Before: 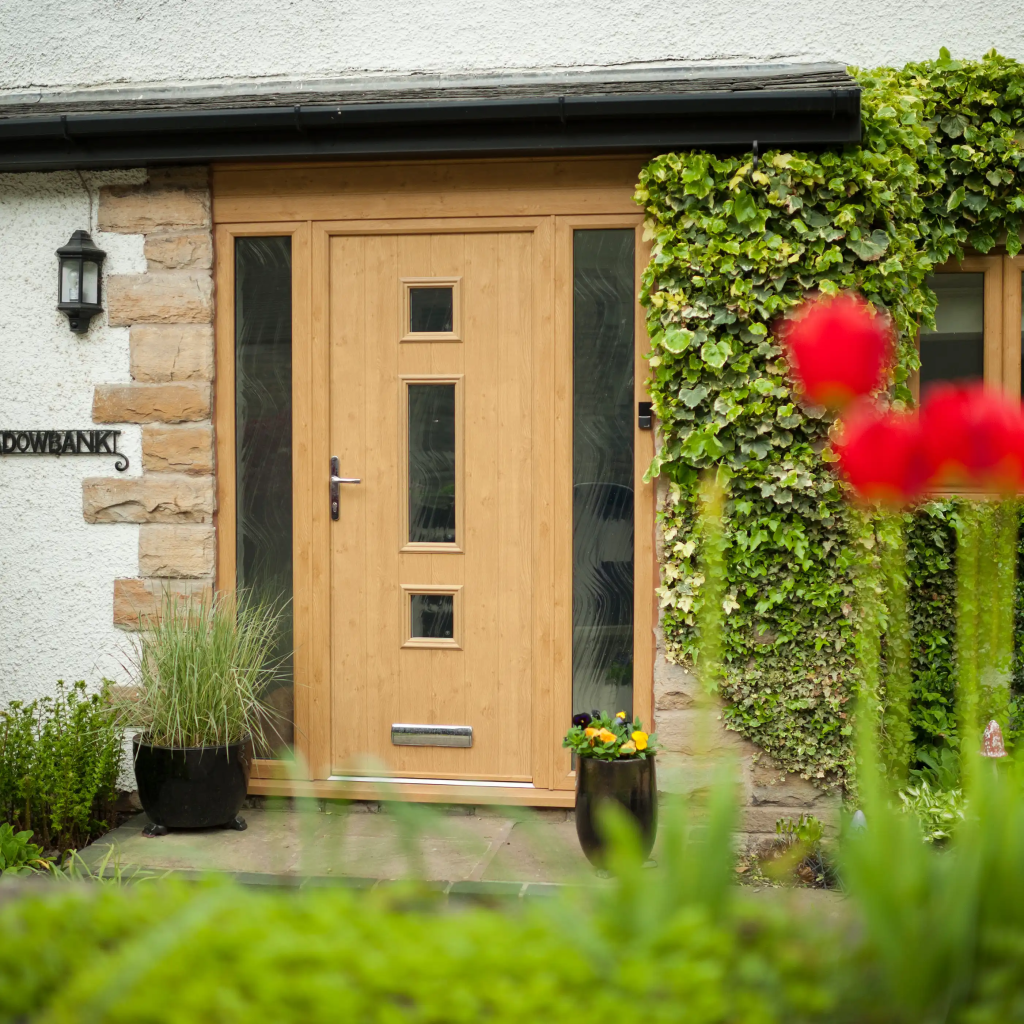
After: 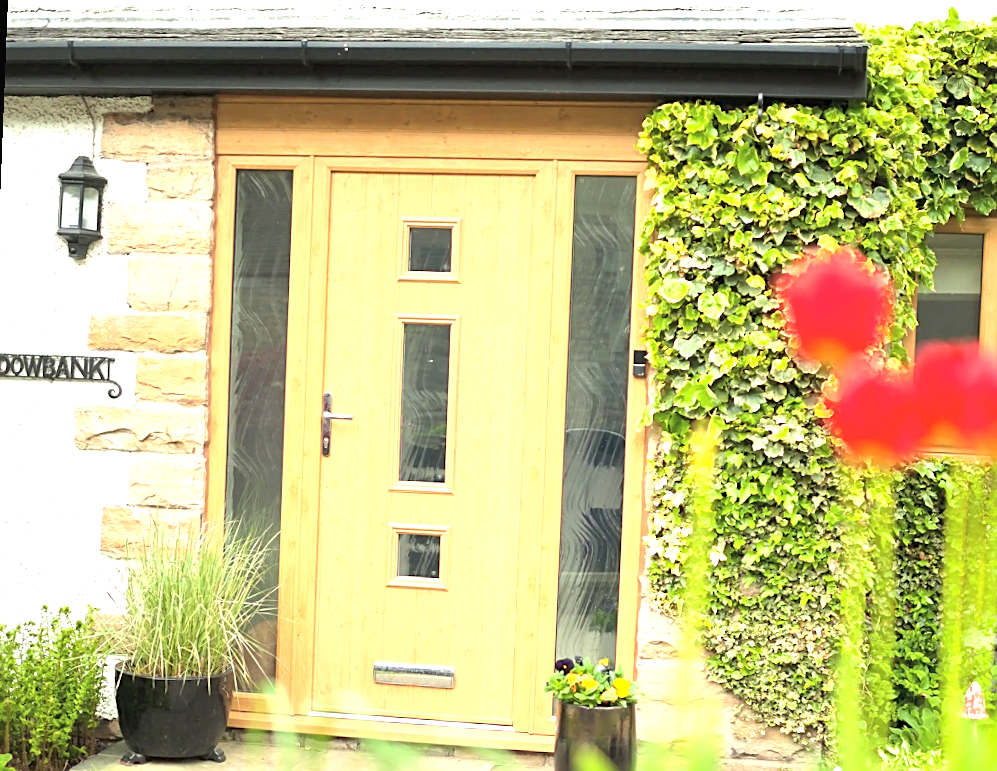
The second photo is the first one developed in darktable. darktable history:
crop: left 2.737%, top 7.287%, right 3.421%, bottom 20.179%
contrast brightness saturation: brightness 0.15
exposure: black level correction 0, exposure 1.5 EV, compensate exposure bias true, compensate highlight preservation false
sharpen: on, module defaults
rotate and perspective: rotation 2.27°, automatic cropping off
